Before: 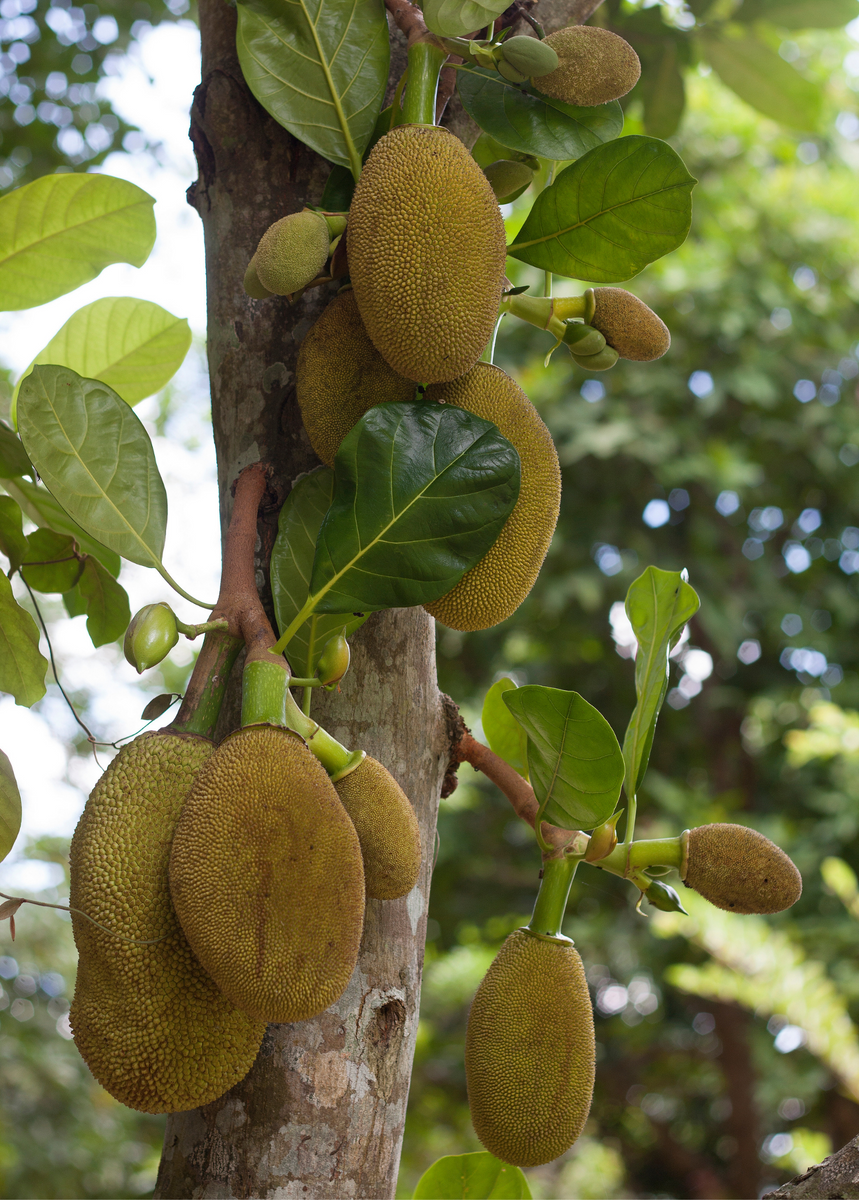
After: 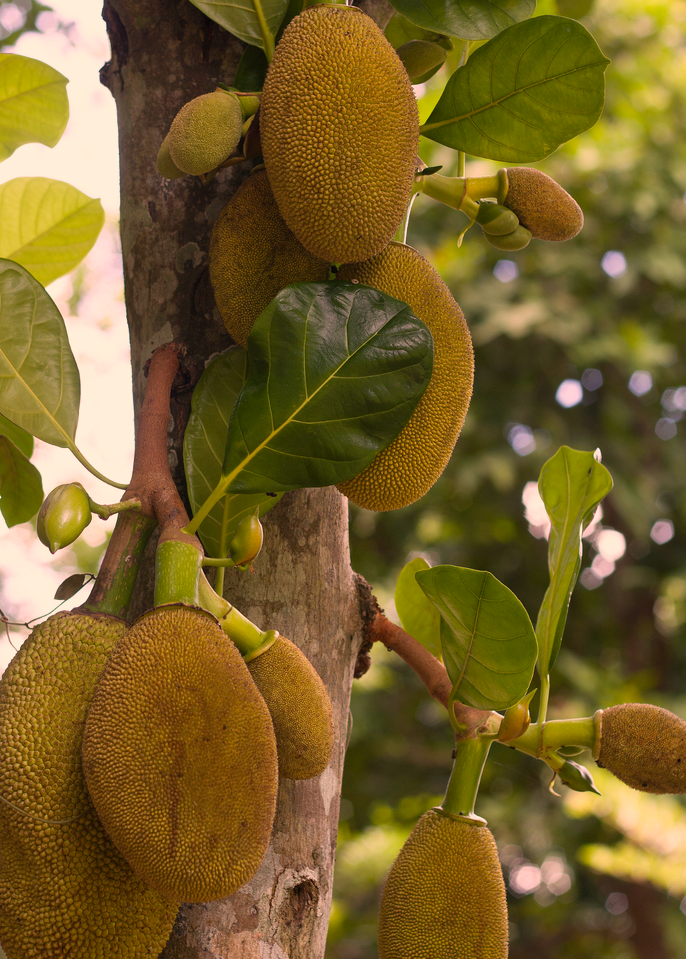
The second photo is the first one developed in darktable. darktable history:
color correction: highlights a* 21.3, highlights b* 19.51
crop and rotate: left 10.205%, top 10.057%, right 9.906%, bottom 10.006%
